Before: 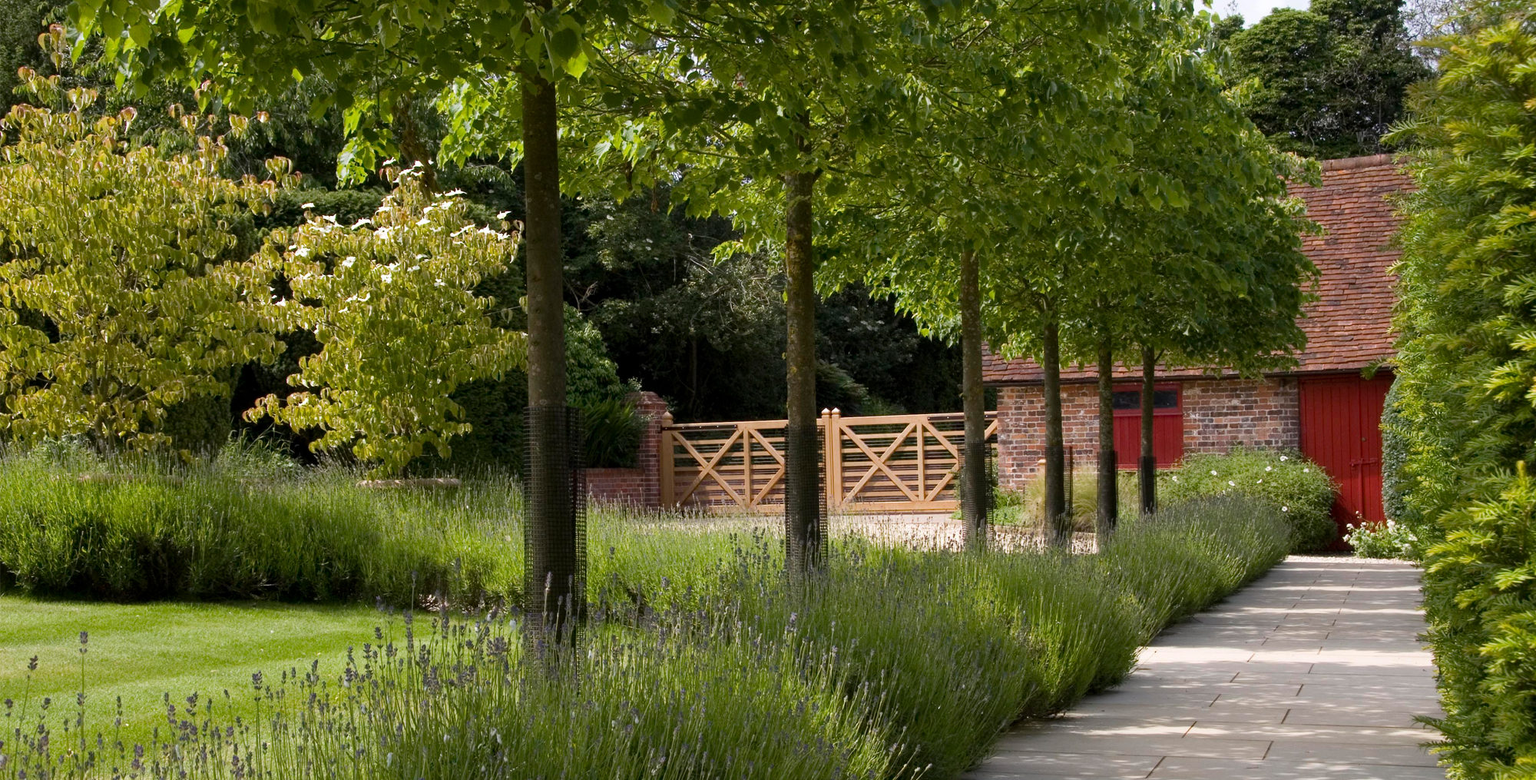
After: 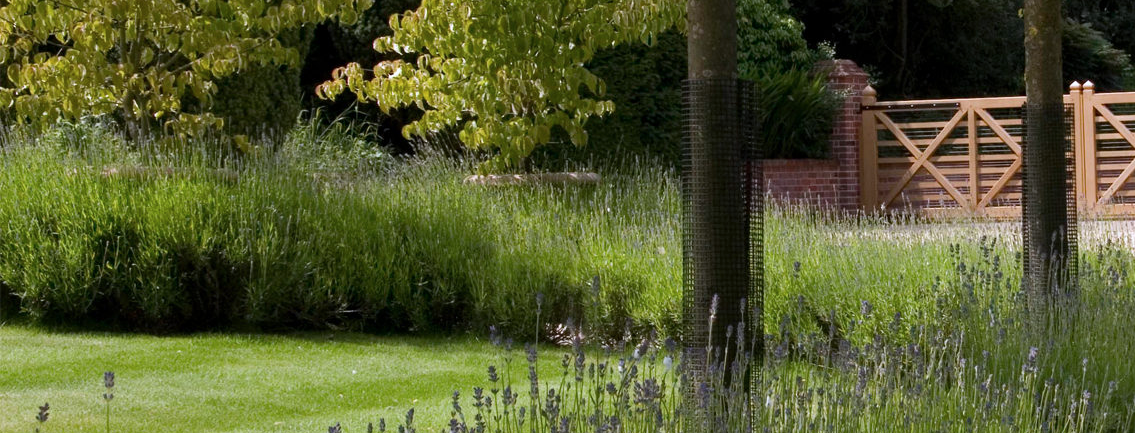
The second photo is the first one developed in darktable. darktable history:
crop: top 44.361%, right 43.246%, bottom 12.959%
color calibration: illuminant as shot in camera, x 0.358, y 0.373, temperature 4628.91 K
